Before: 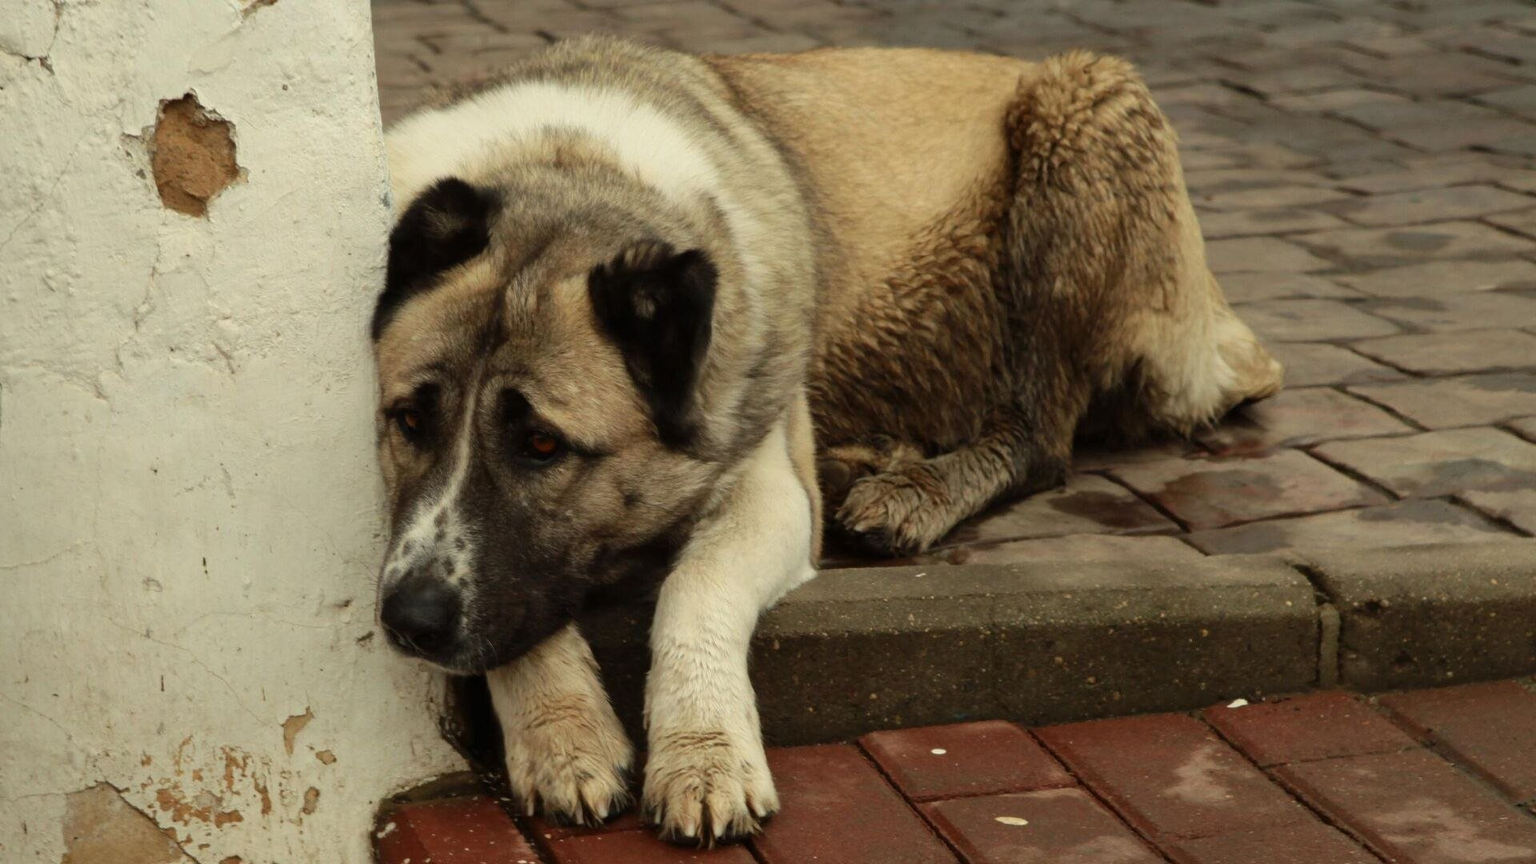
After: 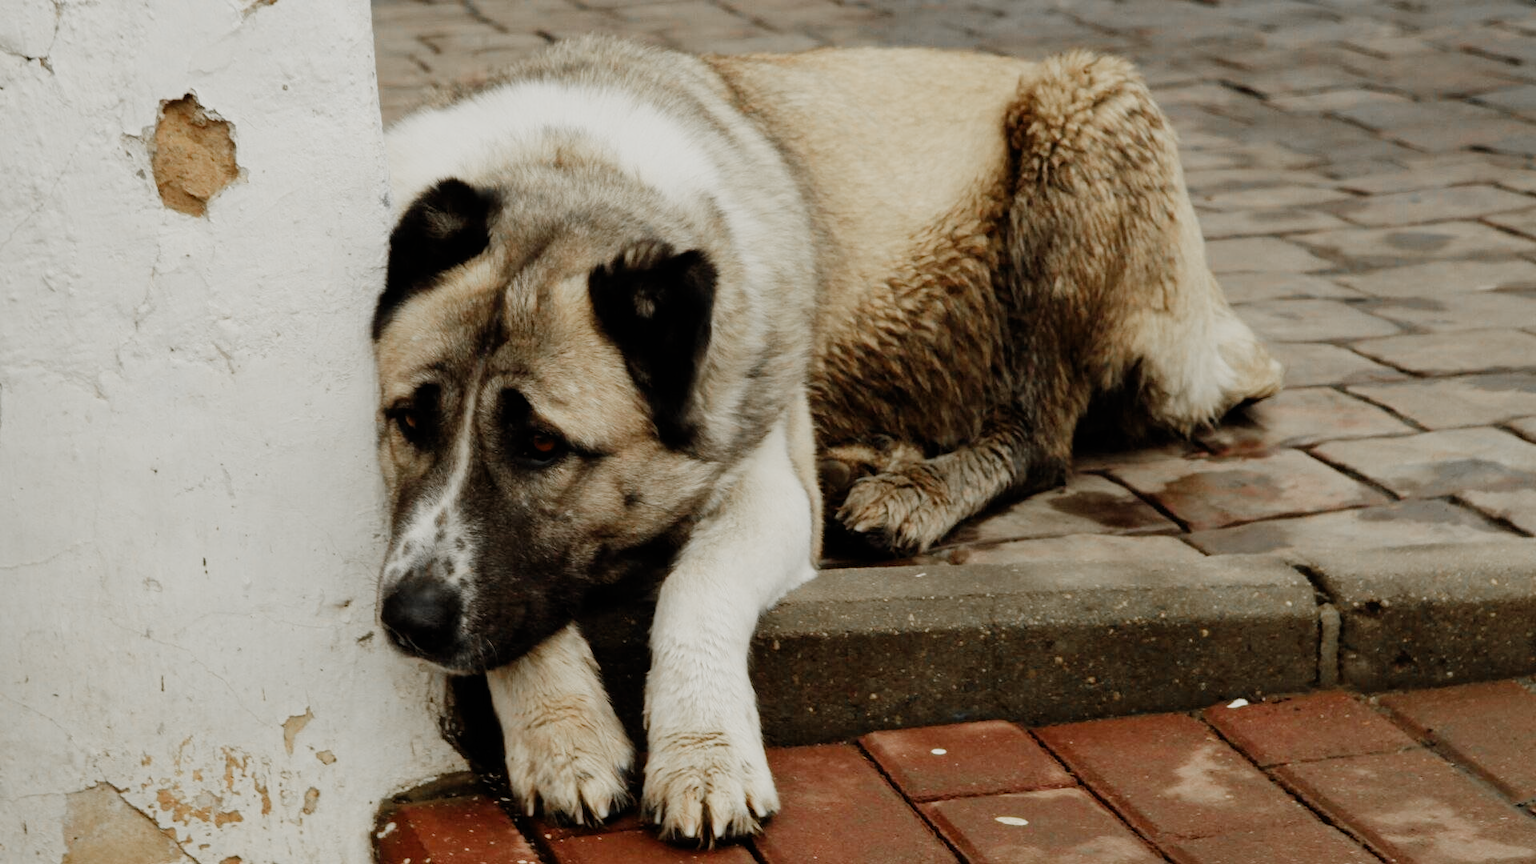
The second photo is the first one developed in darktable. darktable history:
exposure: exposure 0.609 EV, compensate highlight preservation false
filmic rgb: black relative exposure -7.19 EV, white relative exposure 5.38 EV, threshold 5.96 EV, hardness 3.03, preserve chrominance no, color science v5 (2021), enable highlight reconstruction true
color zones: curves: ch0 [(0, 0.447) (0.184, 0.543) (0.323, 0.476) (0.429, 0.445) (0.571, 0.443) (0.714, 0.451) (0.857, 0.452) (1, 0.447)]; ch1 [(0, 0.464) (0.176, 0.46) (0.287, 0.177) (0.429, 0.002) (0.571, 0) (0.714, 0) (0.857, 0) (1, 0.464)]
